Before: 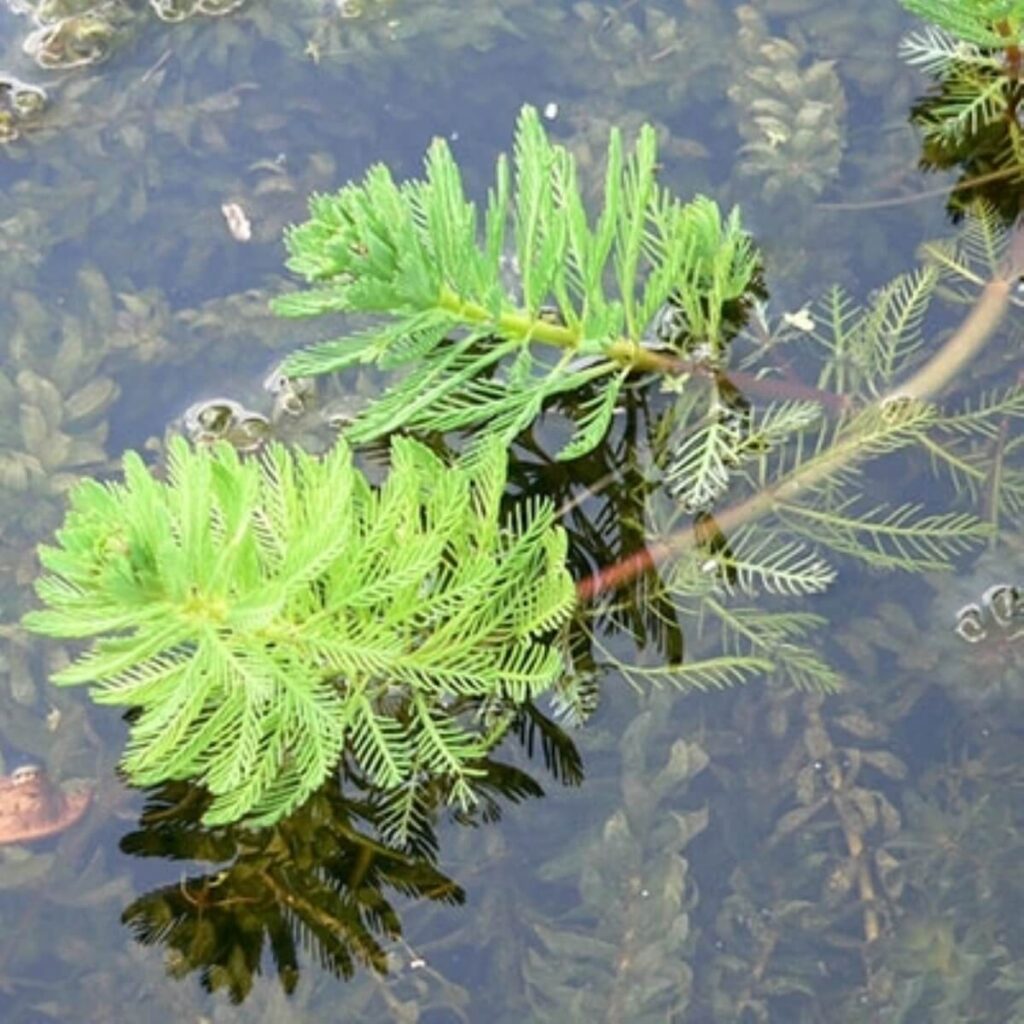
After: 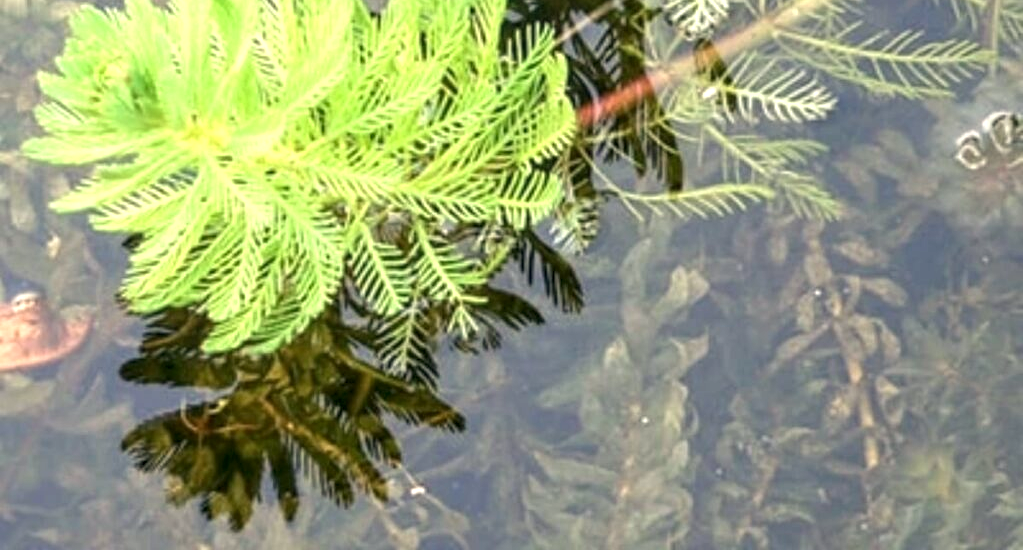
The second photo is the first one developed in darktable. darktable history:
crop and rotate: top 46.237%
local contrast: on, module defaults
exposure: exposure 0.426 EV, compensate highlight preservation false
white balance: red 1.045, blue 0.932
